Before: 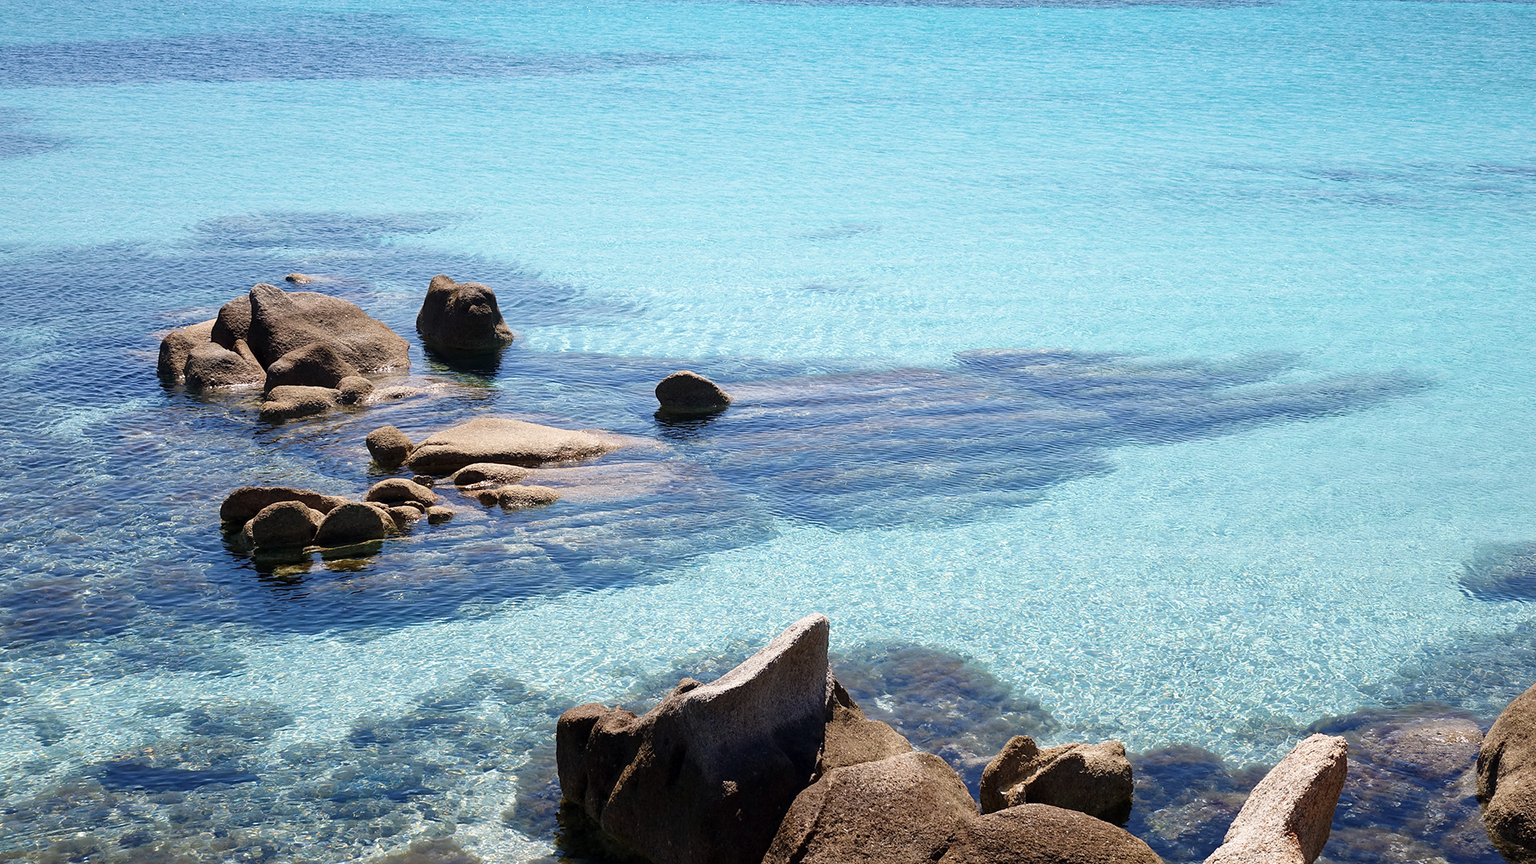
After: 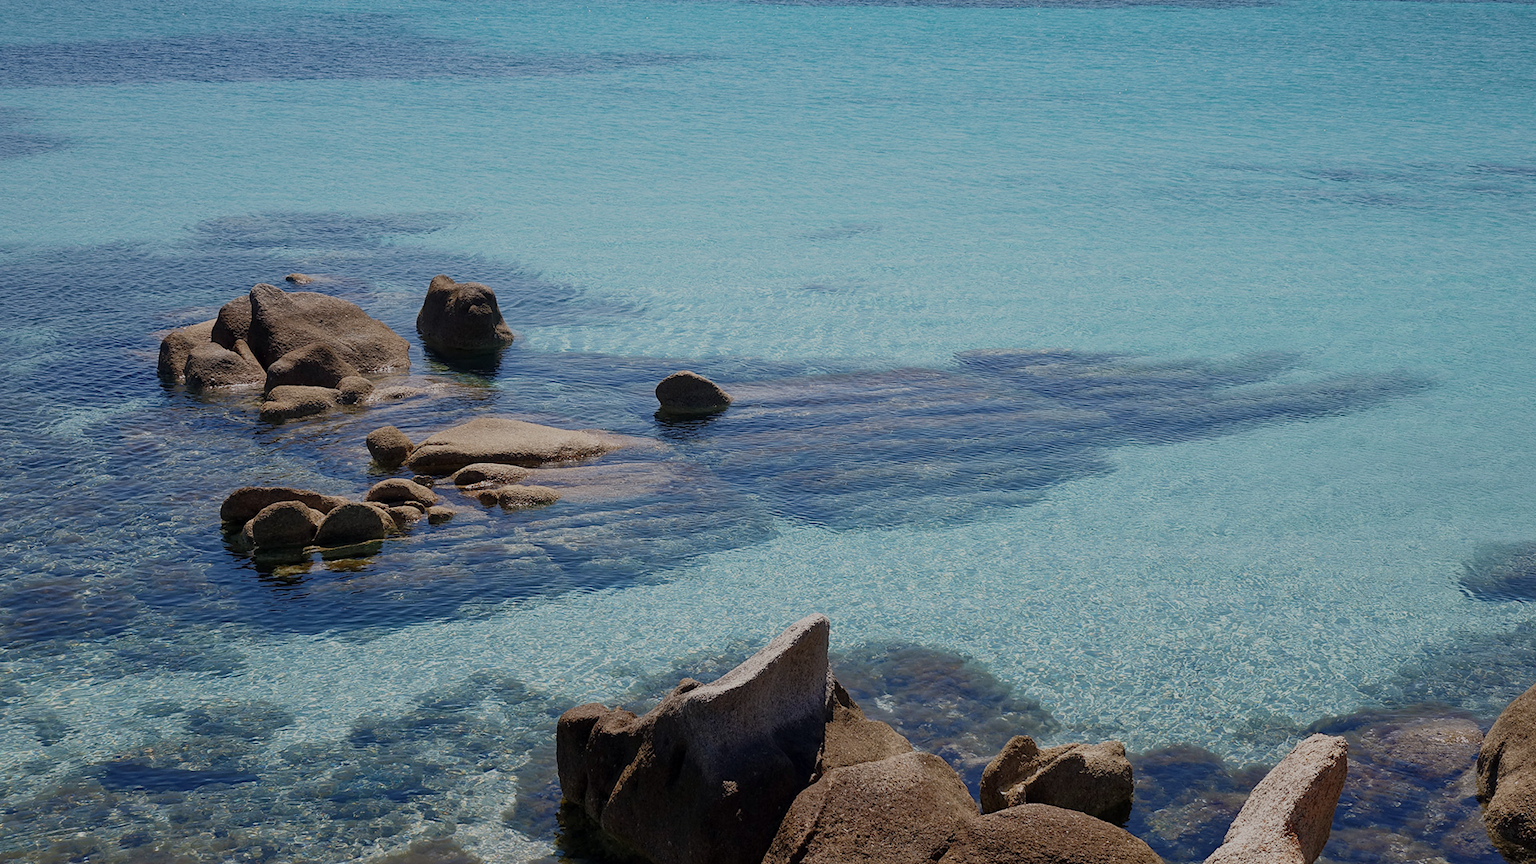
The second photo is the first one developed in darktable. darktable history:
tone equalizer: -8 EV -0.014 EV, -7 EV 0.008 EV, -6 EV -0.006 EV, -5 EV 0.005 EV, -4 EV -0.033 EV, -3 EV -0.24 EV, -2 EV -0.662 EV, -1 EV -0.984 EV, +0 EV -0.96 EV
